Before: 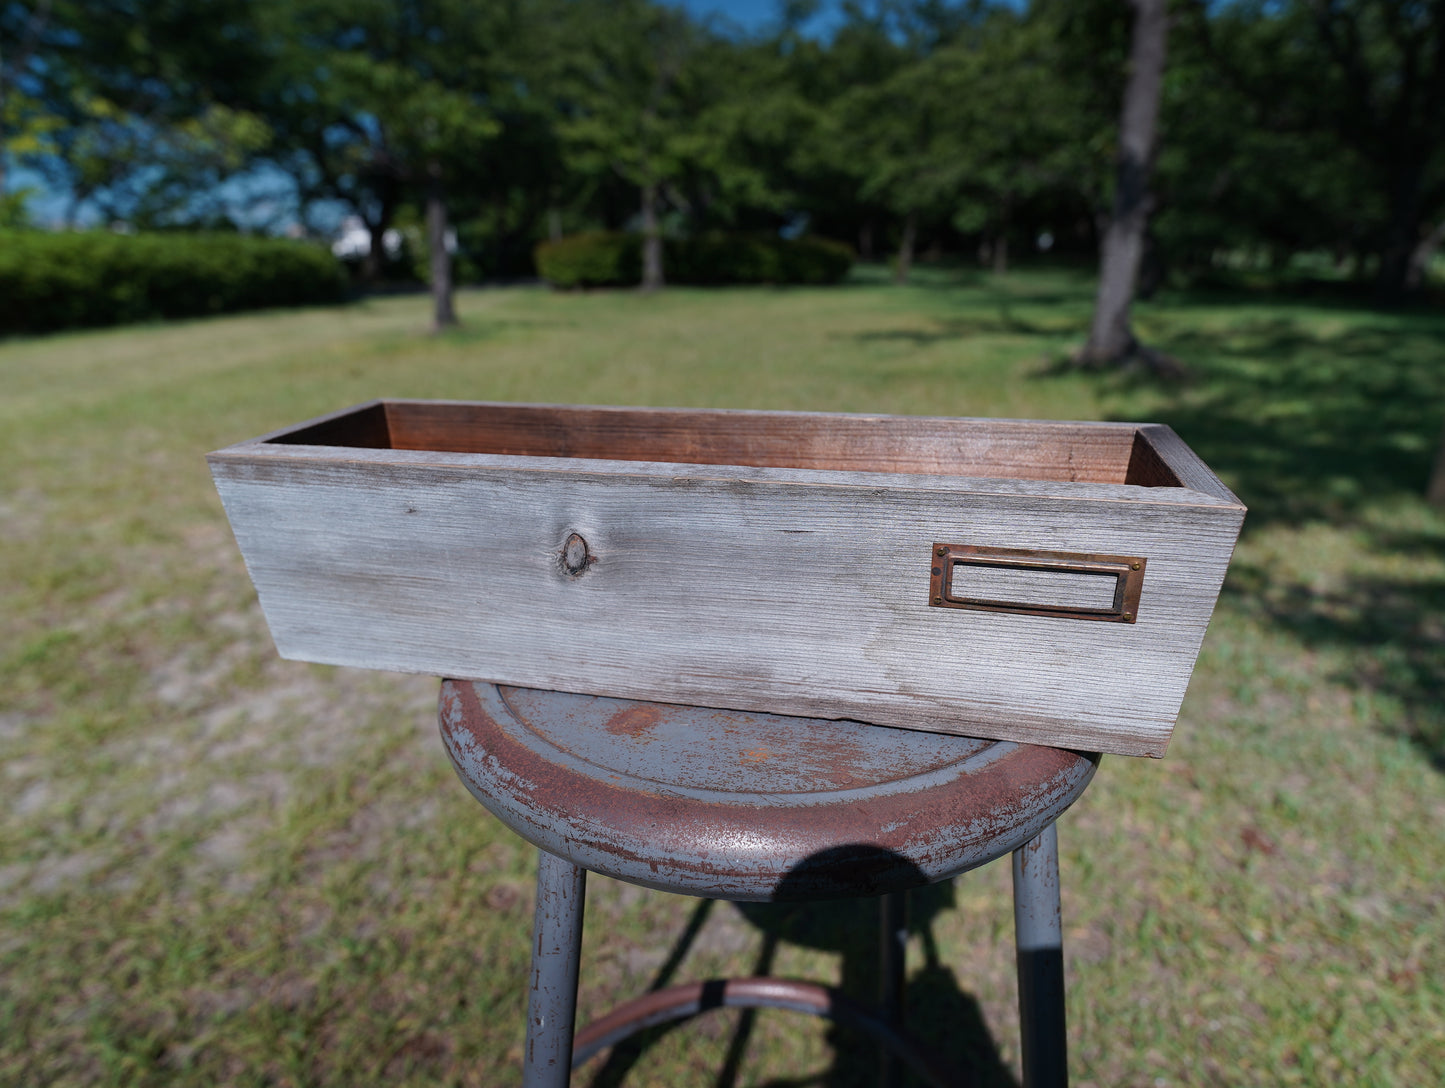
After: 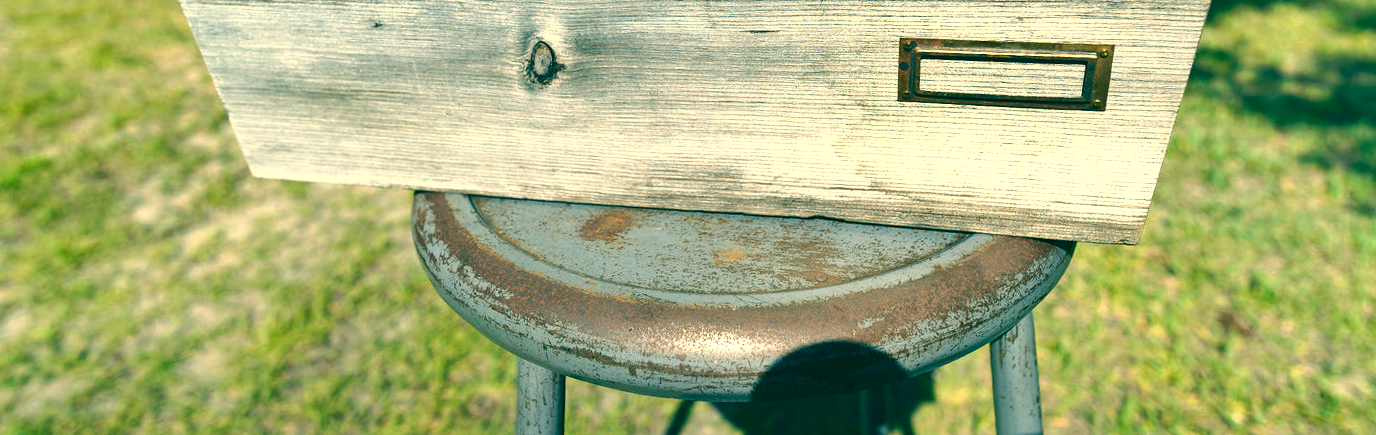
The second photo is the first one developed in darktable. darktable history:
color correction: highlights a* 1.83, highlights b* 34.02, shadows a* -36.68, shadows b* -5.48
crop: top 45.551%, bottom 12.262%
rotate and perspective: rotation -2.12°, lens shift (vertical) 0.009, lens shift (horizontal) -0.008, automatic cropping original format, crop left 0.036, crop right 0.964, crop top 0.05, crop bottom 0.959
shadows and highlights: soften with gaussian
exposure: black level correction 0, exposure 1.2 EV, compensate highlight preservation false
